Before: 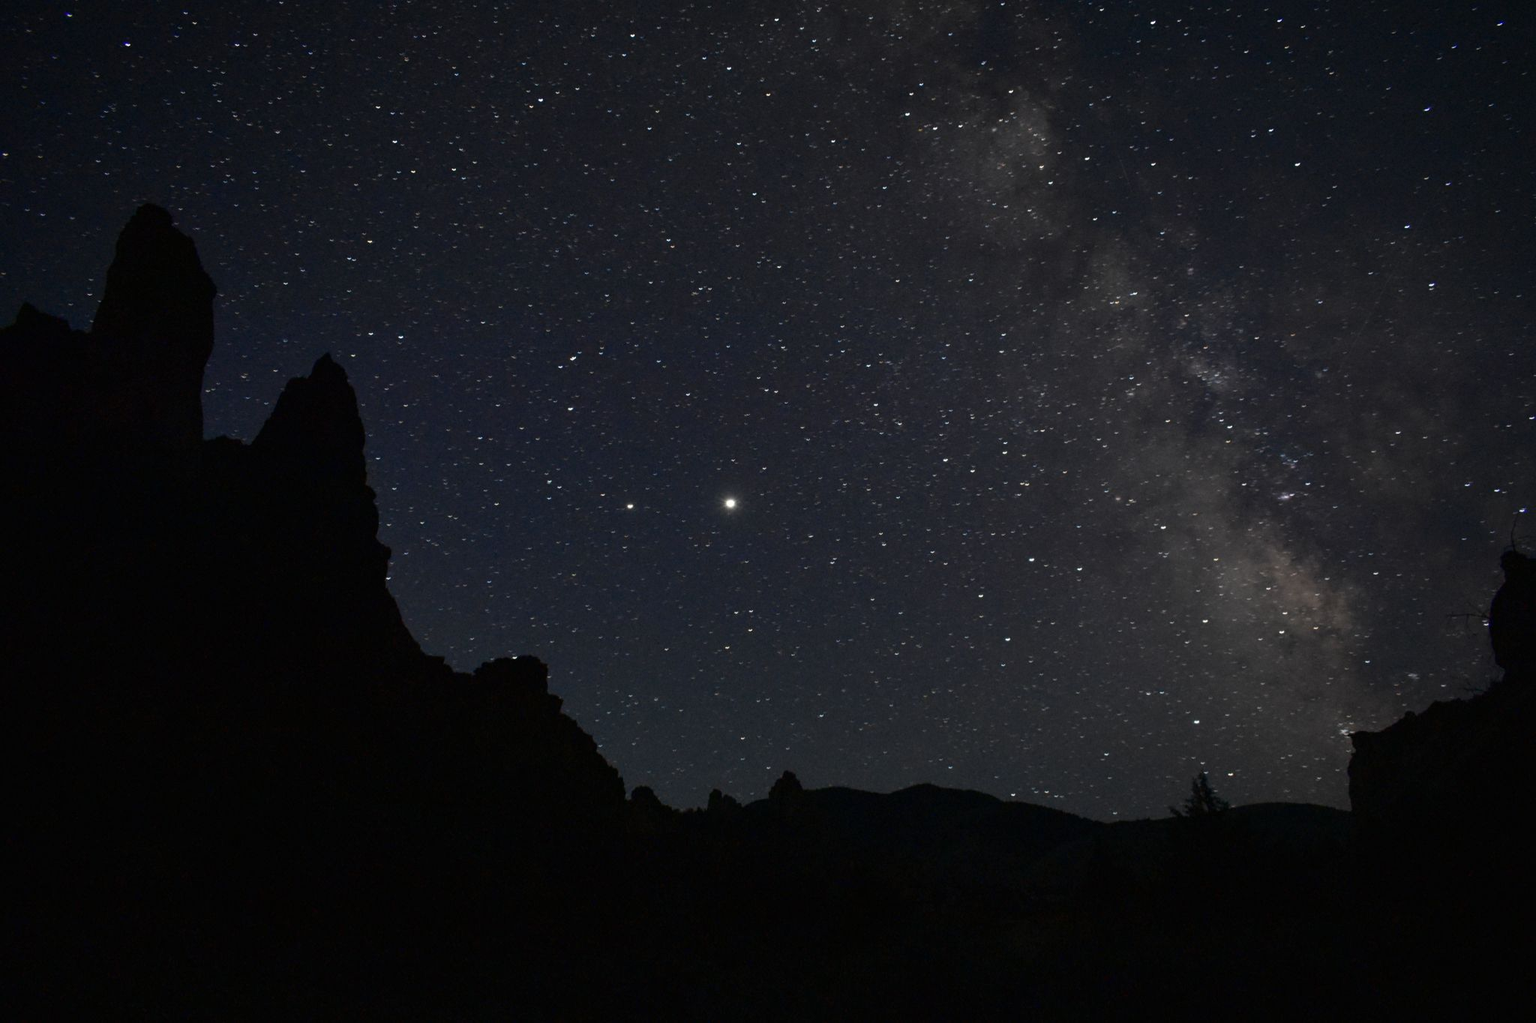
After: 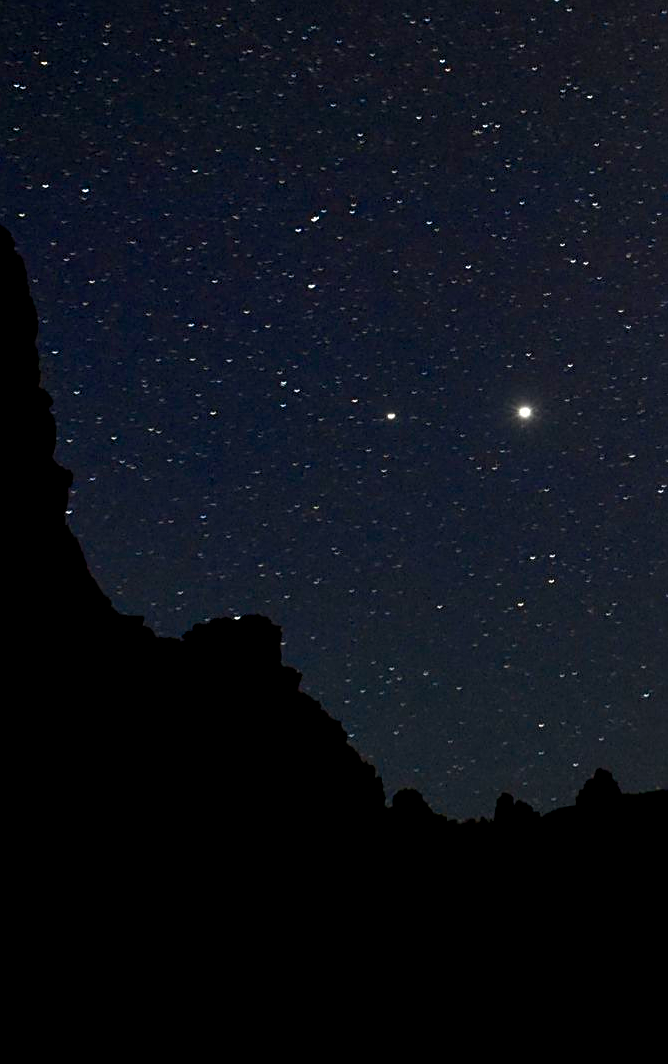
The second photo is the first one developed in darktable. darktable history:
sharpen: on, module defaults
crop and rotate: left 21.945%, top 19.013%, right 45.413%, bottom 2.969%
color balance rgb: global offset › luminance -0.484%, perceptual saturation grading › global saturation 31.199%, global vibrance 20%
